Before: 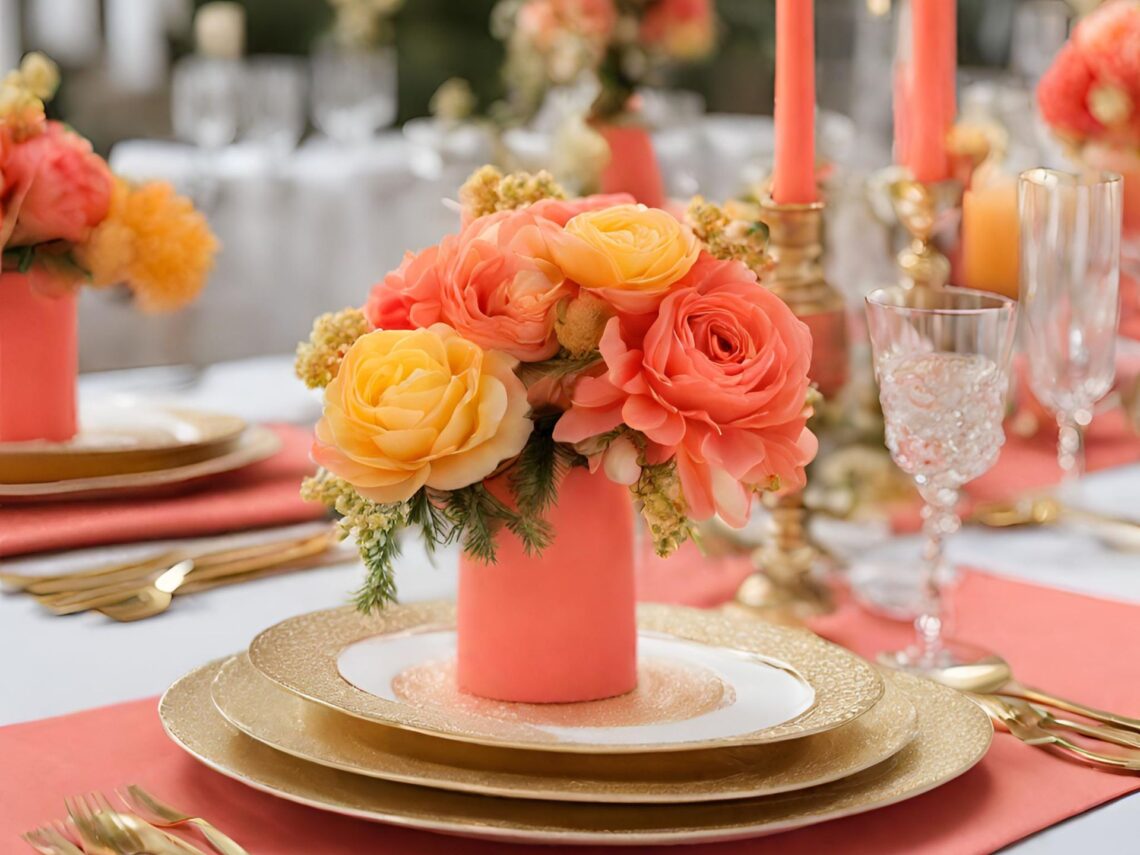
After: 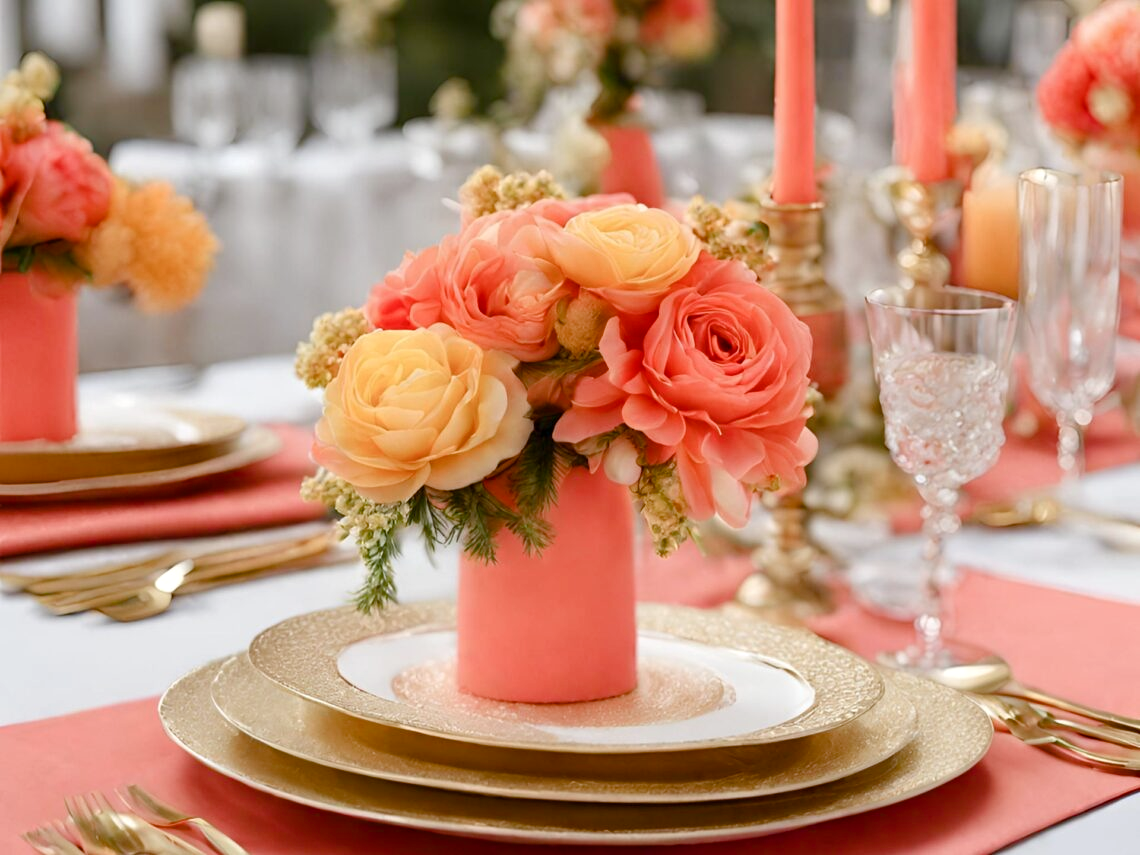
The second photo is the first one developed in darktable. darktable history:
color balance rgb: perceptual saturation grading › global saturation 20%, perceptual saturation grading › highlights -49.374%, perceptual saturation grading › shadows 25.009%, perceptual brilliance grading › highlights 2.897%
